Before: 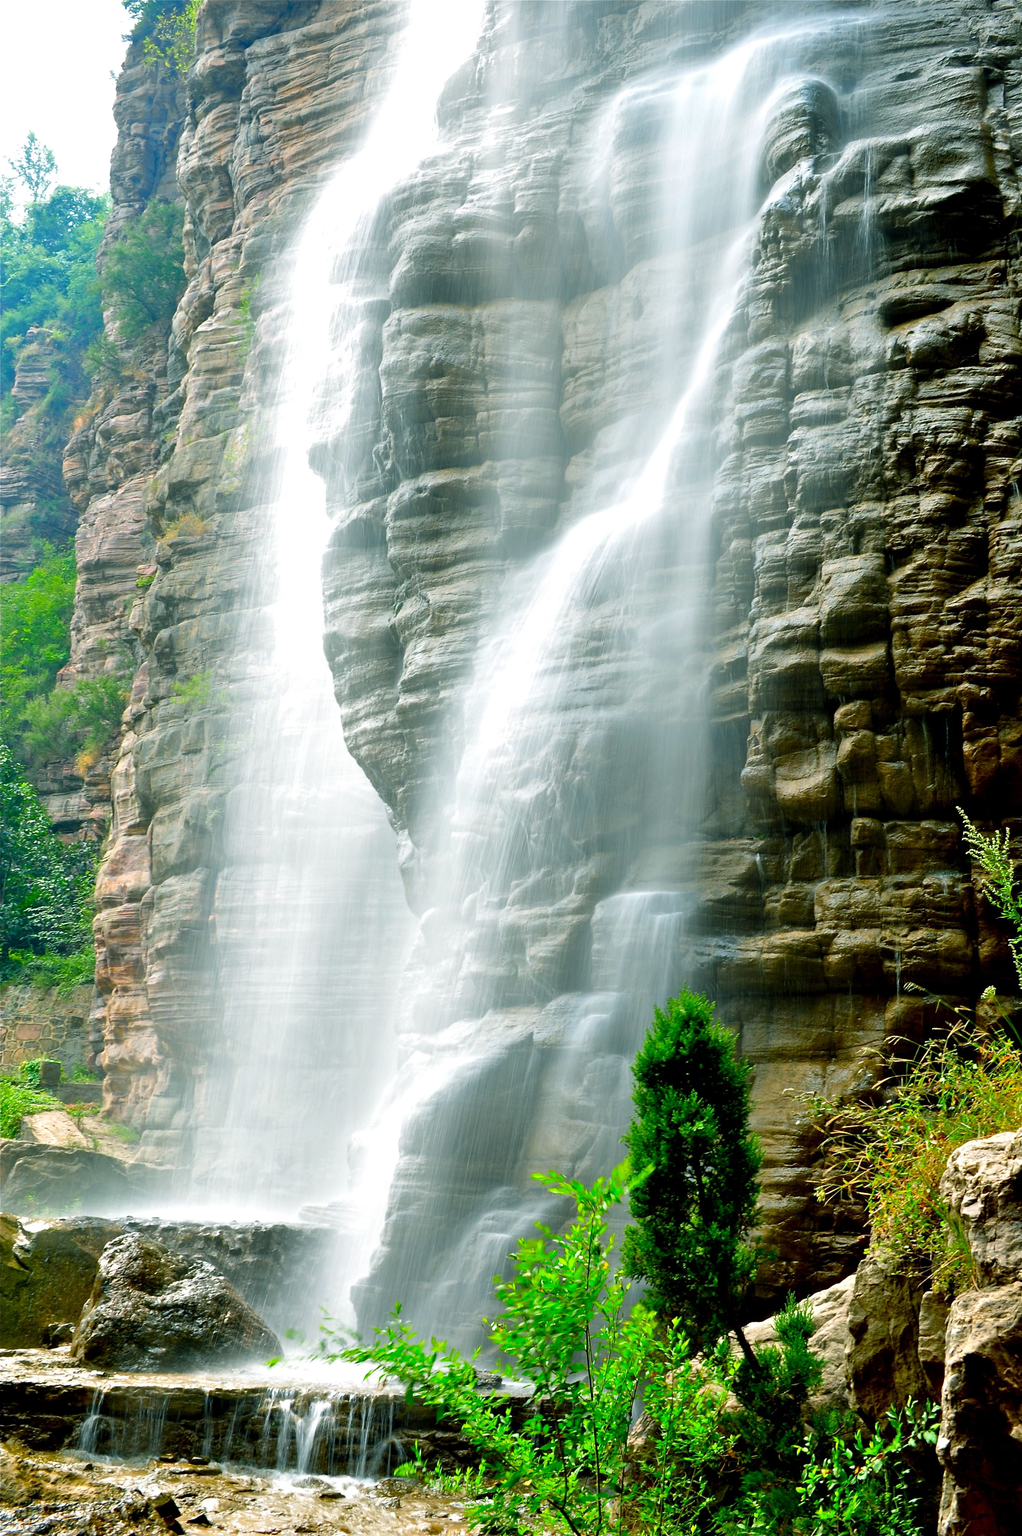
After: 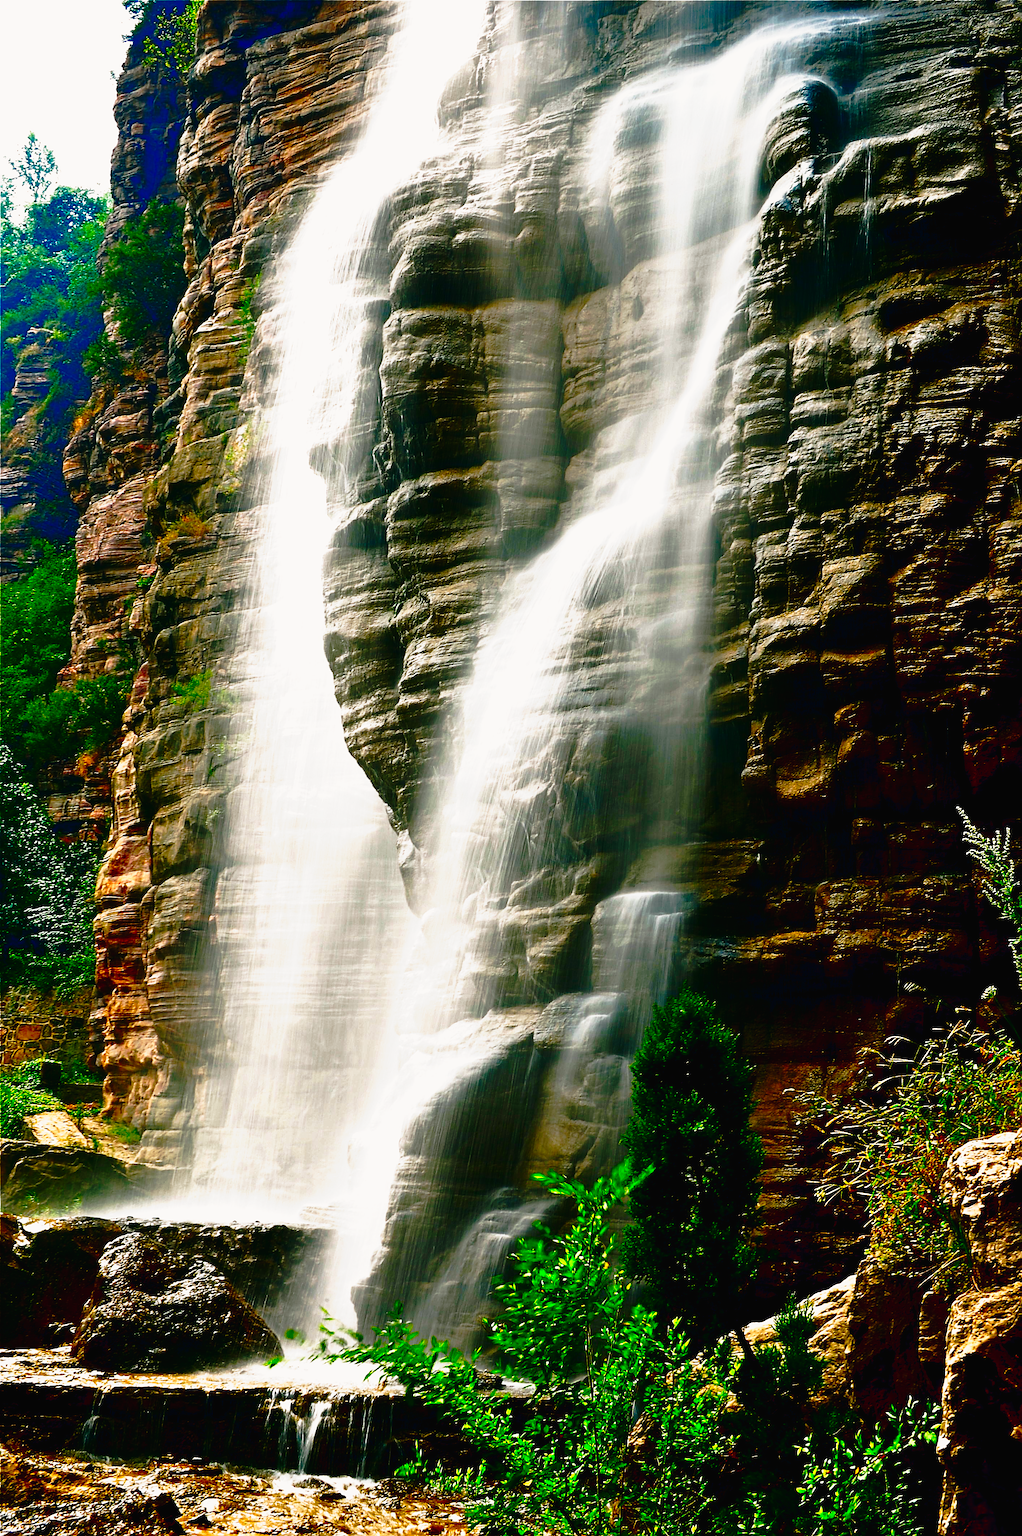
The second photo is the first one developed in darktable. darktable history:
color balance rgb: power › chroma 1.556%, power › hue 25.99°, highlights gain › chroma 1.736%, highlights gain › hue 55.15°, global offset › chroma 0.096%, global offset › hue 253.59°, linear chroma grading › global chroma -0.708%, perceptual saturation grading › global saturation 14.136%, perceptual saturation grading › highlights -25.333%, perceptual saturation grading › shadows 29.773%, perceptual brilliance grading › global brilliance 4.127%
sharpen: radius 2.563, amount 0.642
contrast brightness saturation: brightness -0.989, saturation 0.986
tone curve: curves: ch0 [(0, 0.015) (0.091, 0.055) (0.184, 0.159) (0.304, 0.382) (0.492, 0.579) (0.628, 0.755) (0.832, 0.932) (0.984, 0.963)]; ch1 [(0, 0) (0.34, 0.235) (0.46, 0.46) (0.515, 0.502) (0.553, 0.567) (0.764, 0.815) (1, 1)]; ch2 [(0, 0) (0.44, 0.458) (0.479, 0.492) (0.524, 0.507) (0.557, 0.567) (0.673, 0.699) (1, 1)], preserve colors none
